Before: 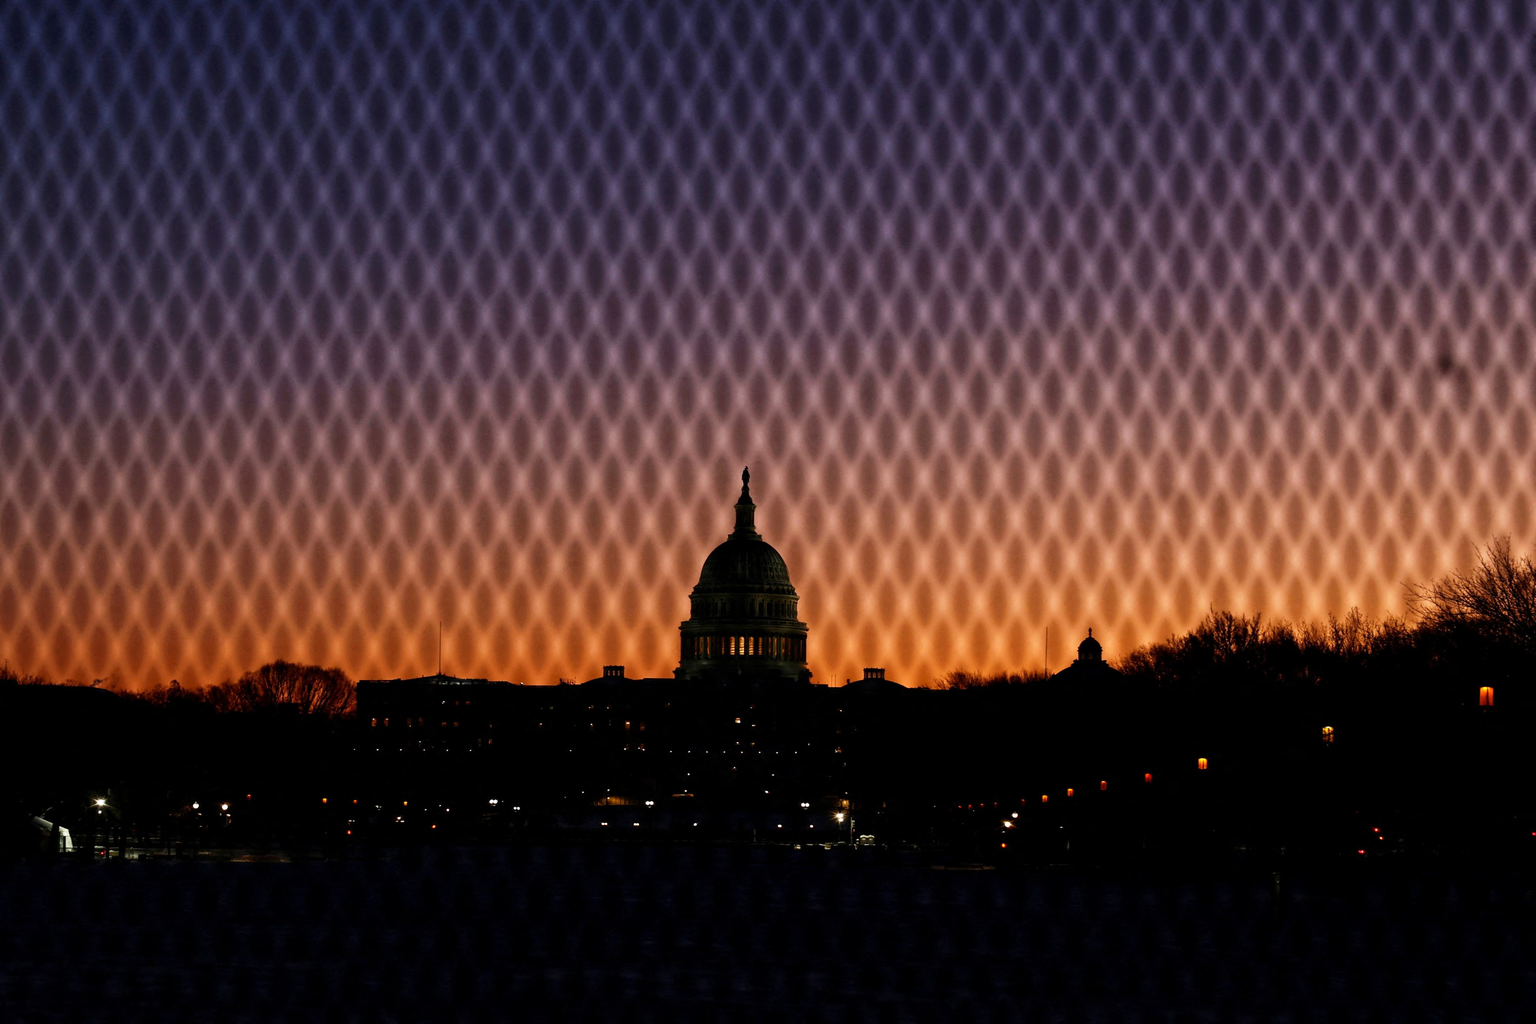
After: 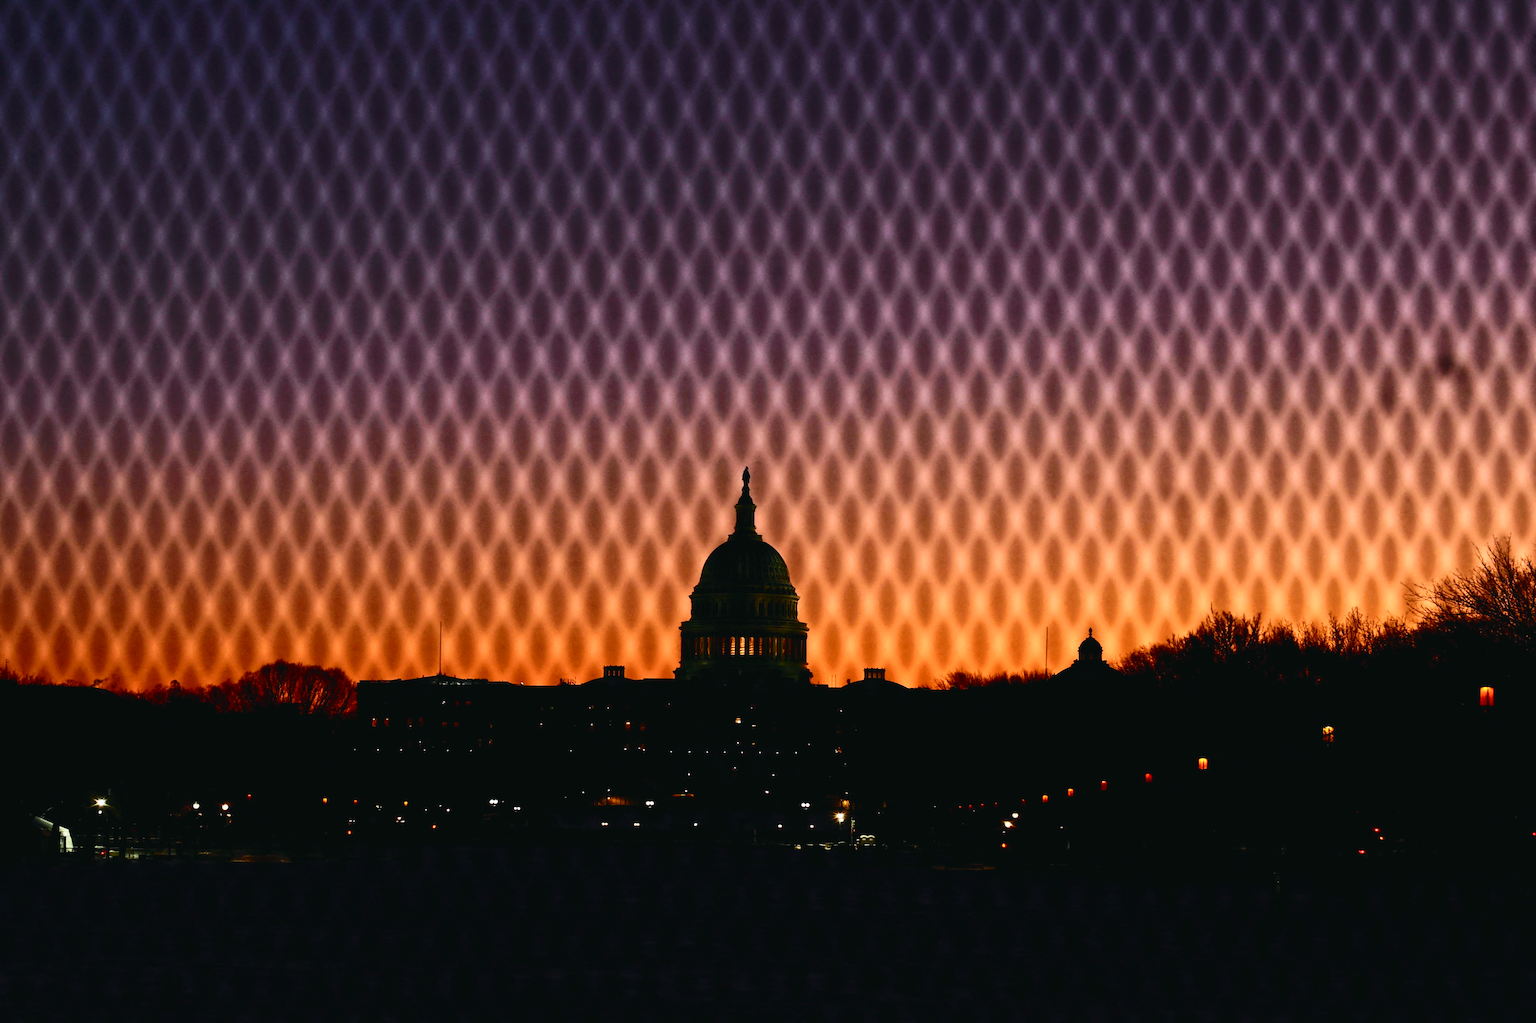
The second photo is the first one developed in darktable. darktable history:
tone curve: curves: ch0 [(0, 0.028) (0.037, 0.05) (0.123, 0.108) (0.19, 0.164) (0.269, 0.247) (0.475, 0.533) (0.595, 0.695) (0.718, 0.823) (0.855, 0.913) (1, 0.982)]; ch1 [(0, 0) (0.243, 0.245) (0.427, 0.41) (0.493, 0.481) (0.505, 0.502) (0.536, 0.545) (0.56, 0.582) (0.611, 0.644) (0.769, 0.807) (1, 1)]; ch2 [(0, 0) (0.249, 0.216) (0.349, 0.321) (0.424, 0.442) (0.476, 0.483) (0.498, 0.499) (0.517, 0.519) (0.532, 0.55) (0.569, 0.608) (0.614, 0.661) (0.706, 0.75) (0.808, 0.809) (0.991, 0.968)], color space Lab, independent channels, preserve colors none
